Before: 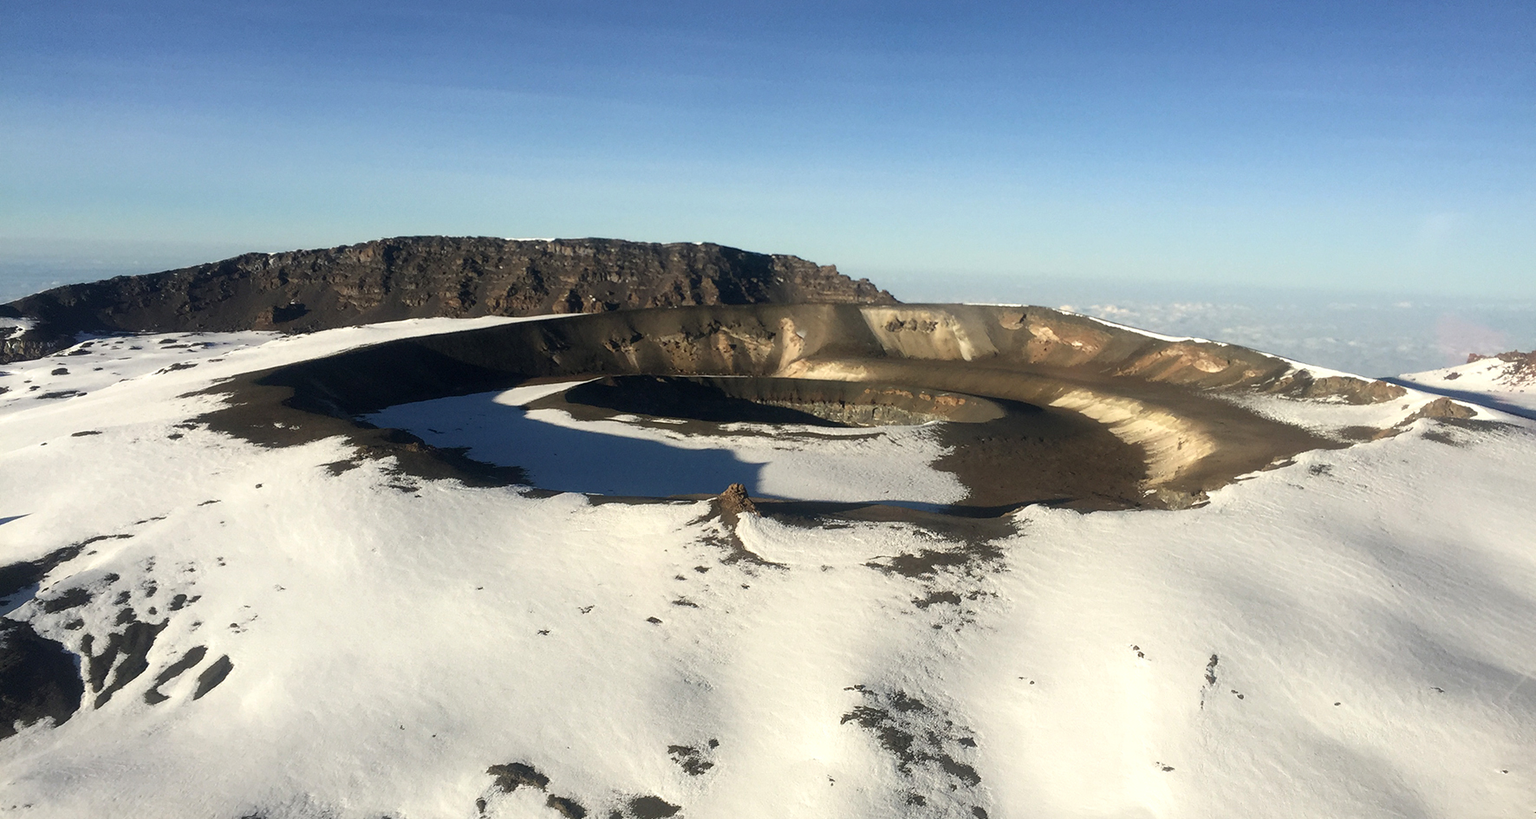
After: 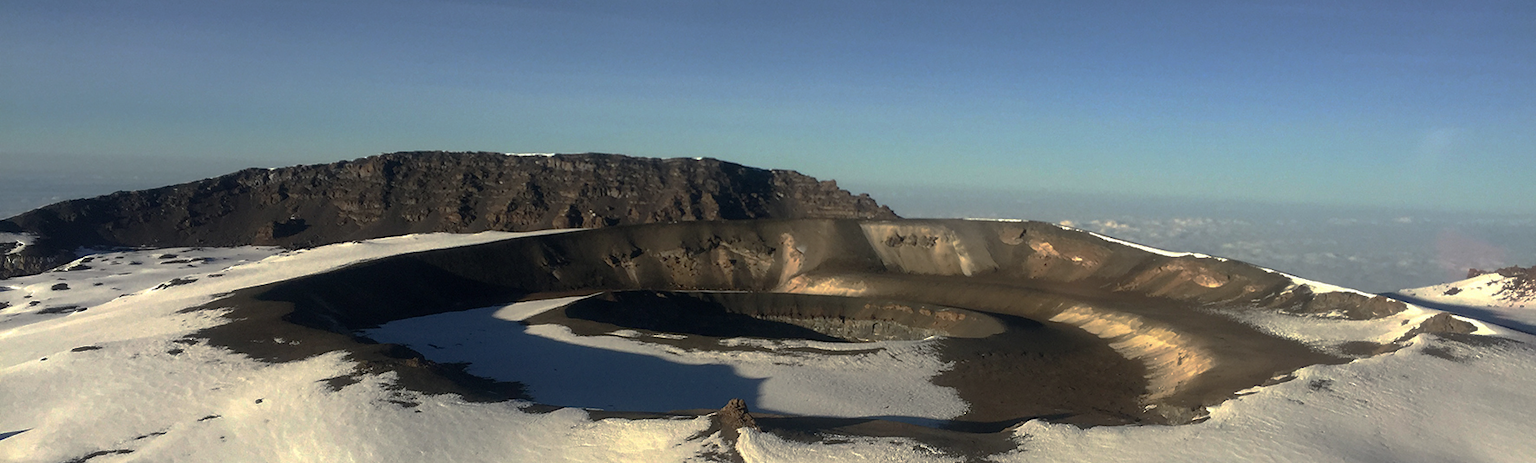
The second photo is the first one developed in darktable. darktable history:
base curve: curves: ch0 [(0, 0) (0.841, 0.609) (1, 1)], preserve colors none
crop and rotate: top 10.464%, bottom 32.831%
